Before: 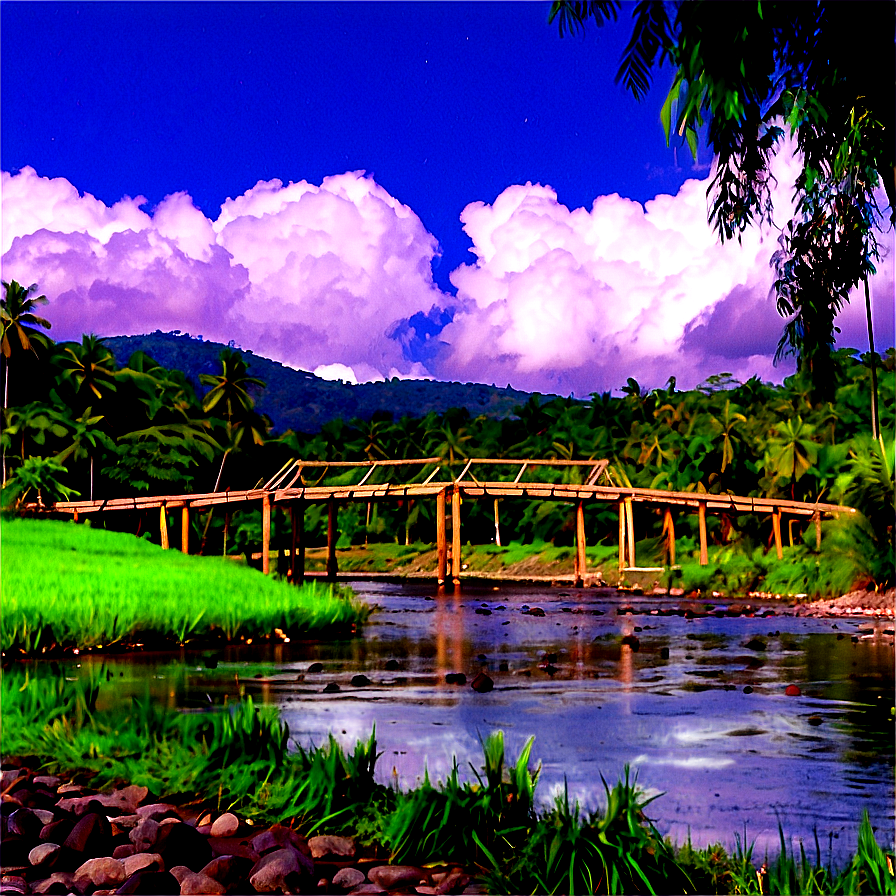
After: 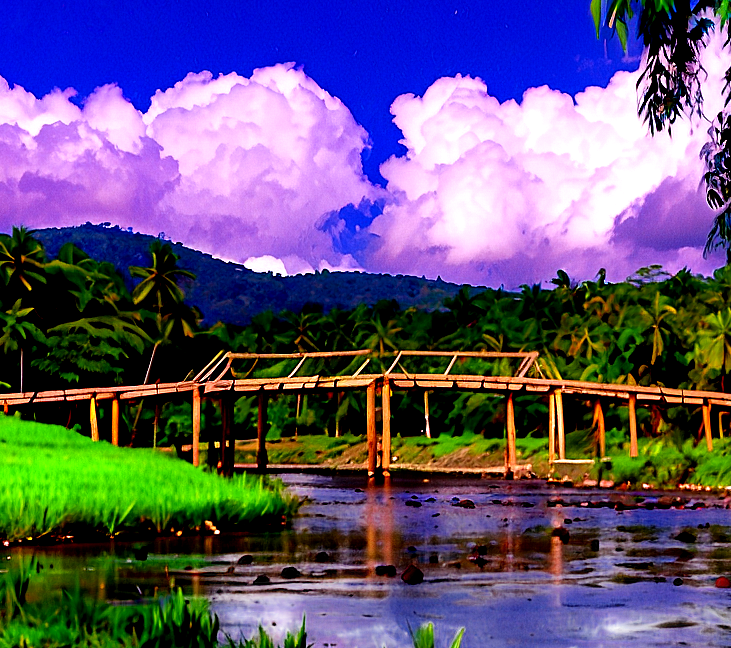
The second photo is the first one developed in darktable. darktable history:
crop: left 7.874%, top 12.126%, right 10.474%, bottom 15.45%
